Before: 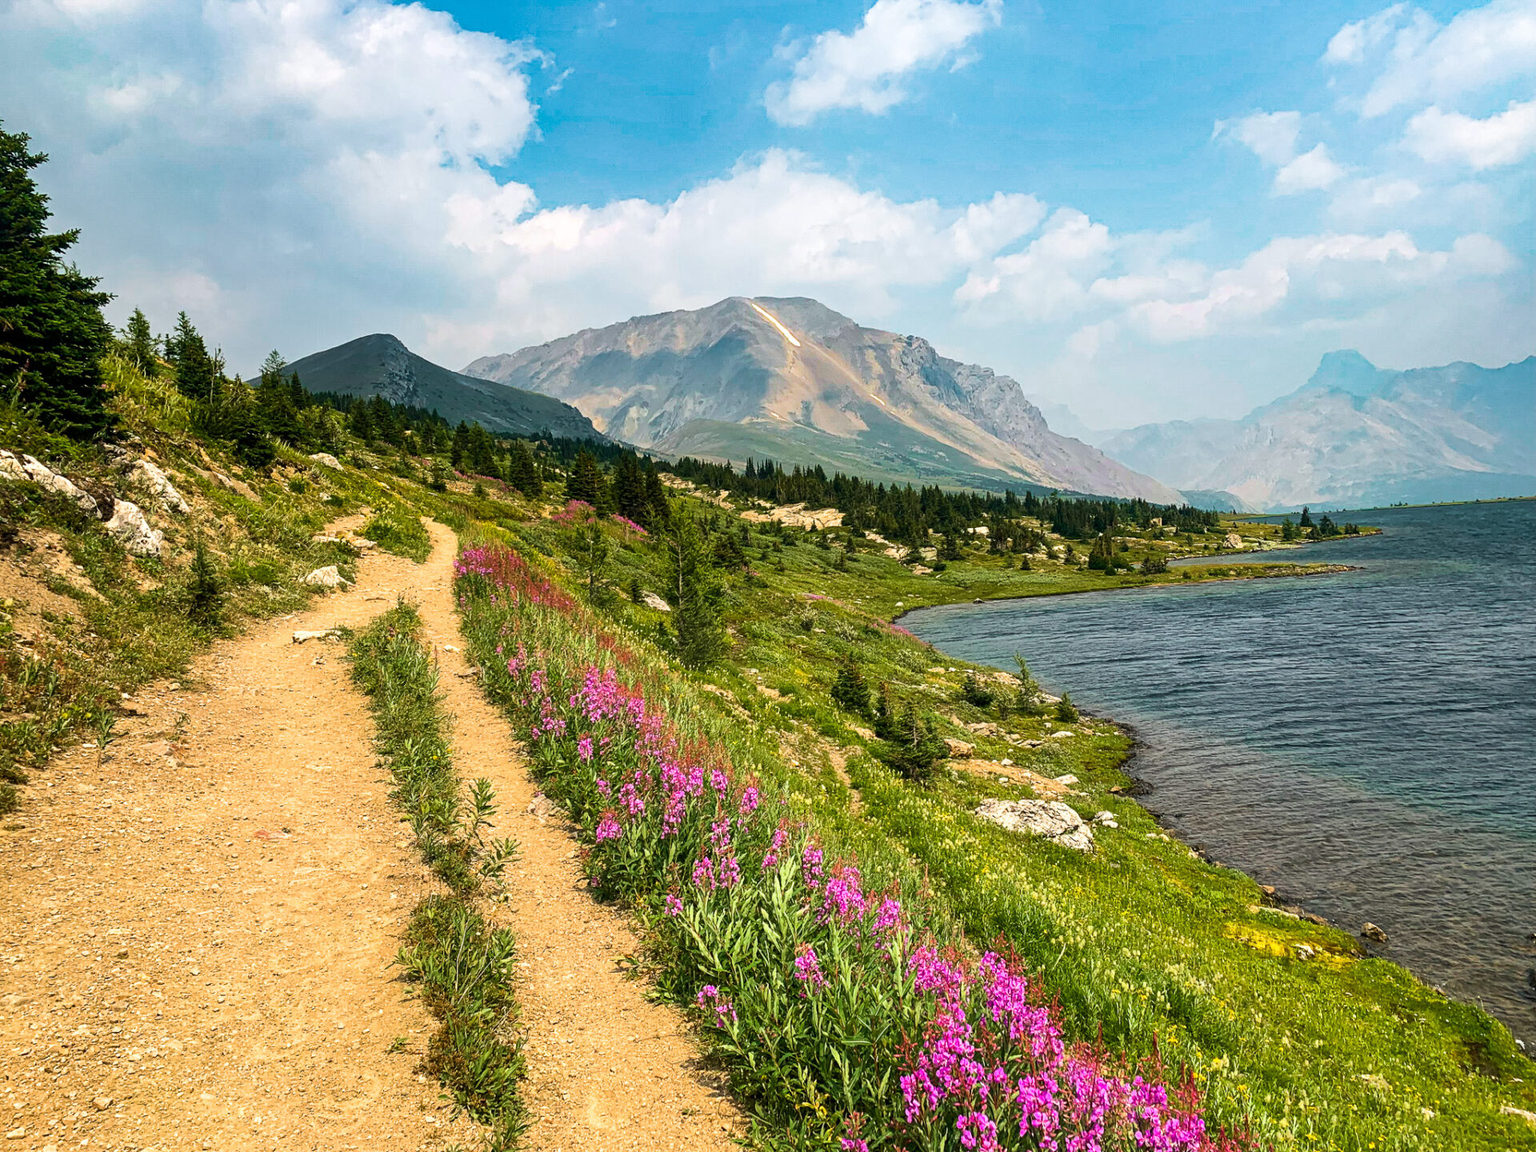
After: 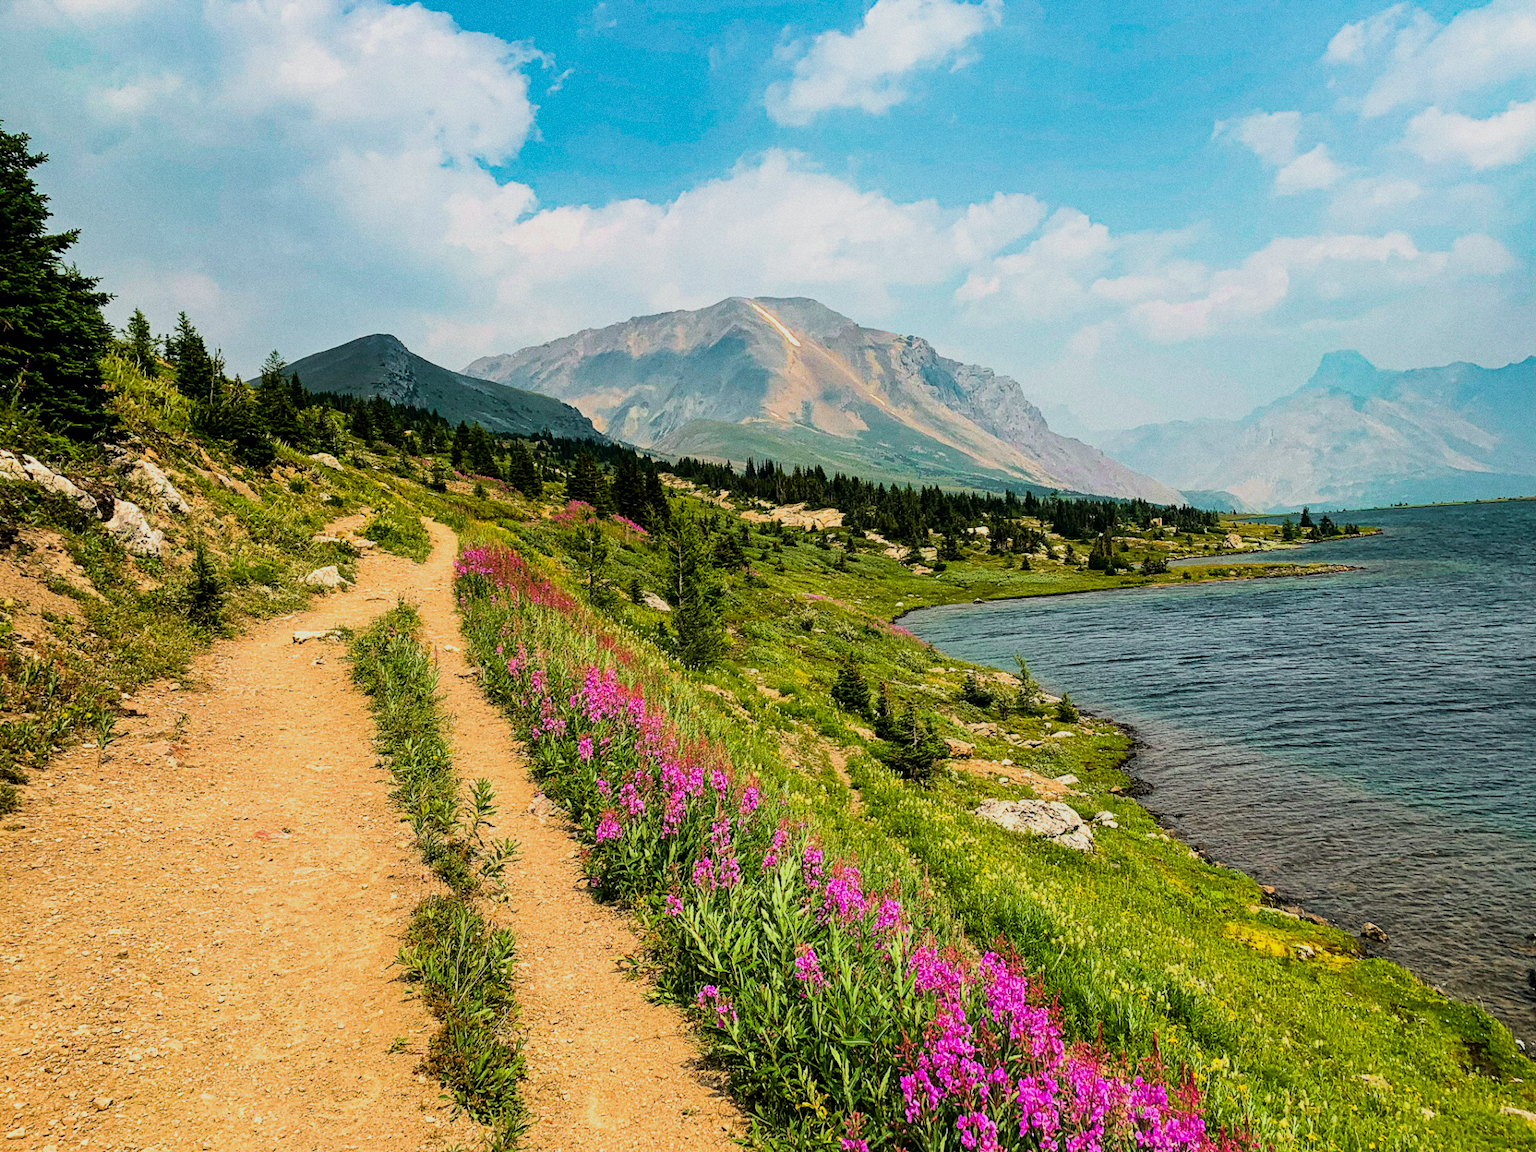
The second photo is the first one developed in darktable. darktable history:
grain: coarseness 0.09 ISO
filmic rgb: threshold 3 EV, hardness 4.17, latitude 50%, contrast 1.1, preserve chrominance max RGB, color science v6 (2022), contrast in shadows safe, contrast in highlights safe, enable highlight reconstruction true
color calibration: output R [0.946, 0.065, -0.013, 0], output G [-0.246, 1.264, -0.017, 0], output B [0.046, -0.098, 1.05, 0], illuminant custom, x 0.344, y 0.359, temperature 5045.54 K
